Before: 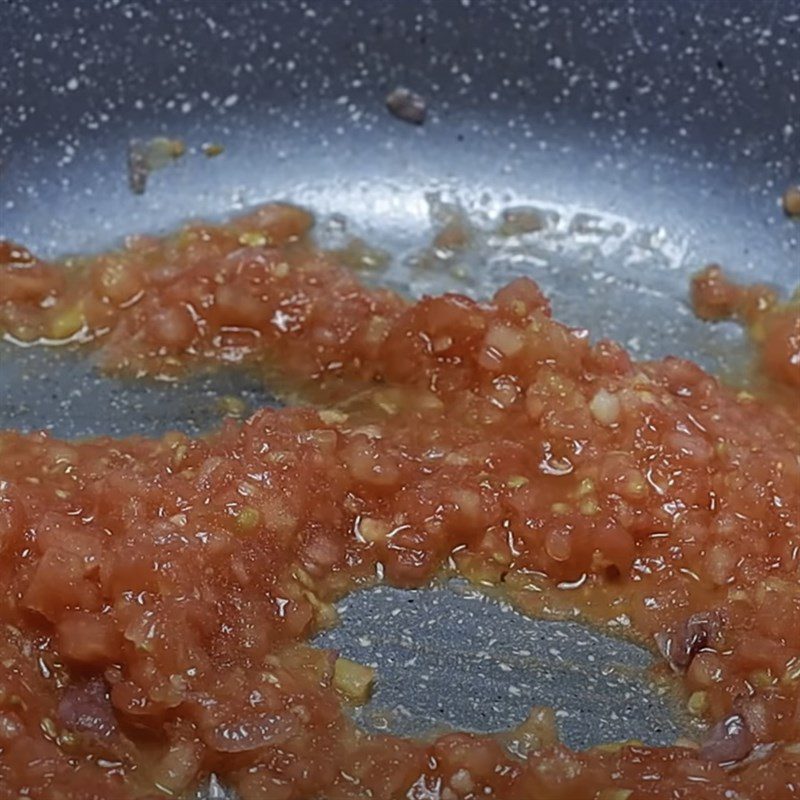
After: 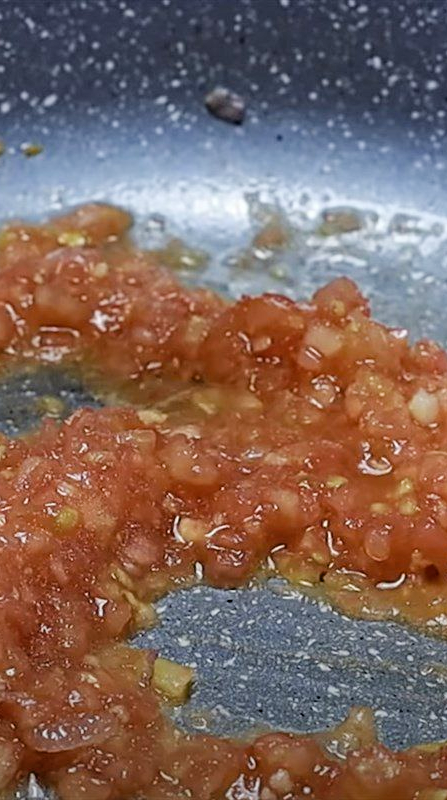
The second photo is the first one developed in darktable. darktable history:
crop and rotate: left 22.7%, right 21.349%
haze removal: compatibility mode true, adaptive false
filmic rgb: black relative exposure -7.65 EV, white relative exposure 4.56 EV, hardness 3.61
levels: mode automatic
